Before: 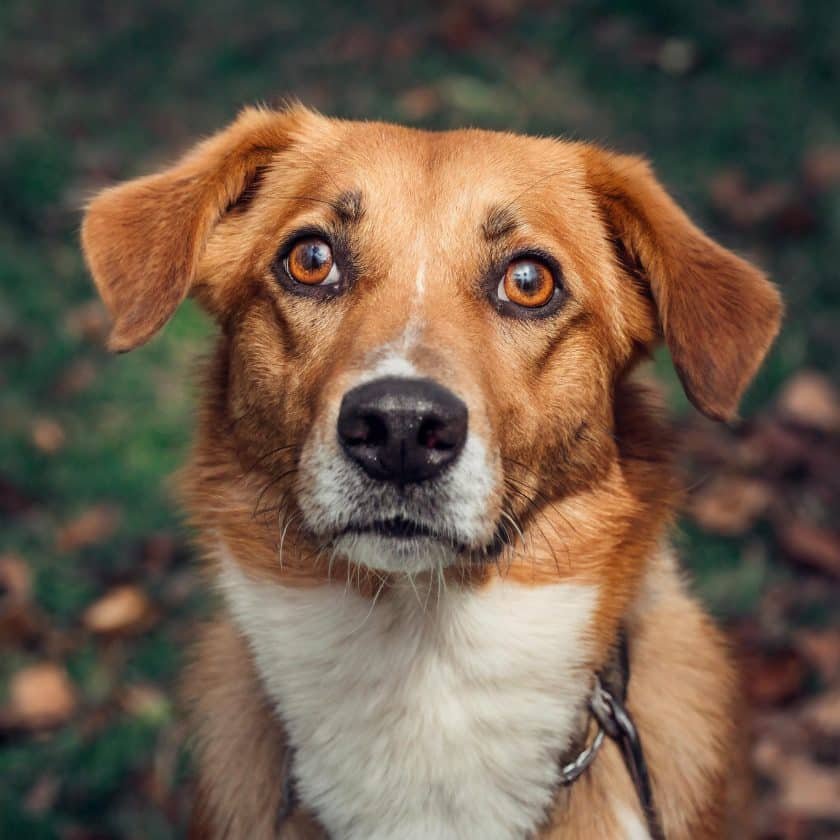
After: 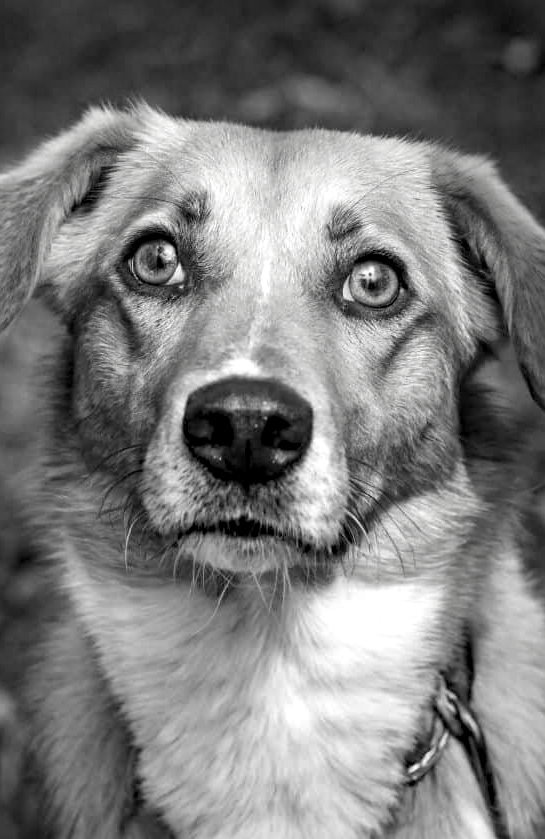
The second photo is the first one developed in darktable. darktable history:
haze removal: strength 0.297, distance 0.253, compatibility mode true, adaptive false
crop and rotate: left 18.541%, right 16.475%
exposure: black level correction 0.001, exposure 0.498 EV, compensate highlight preservation false
contrast brightness saturation: saturation -0.994
levels: levels [0.026, 0.507, 0.987]
